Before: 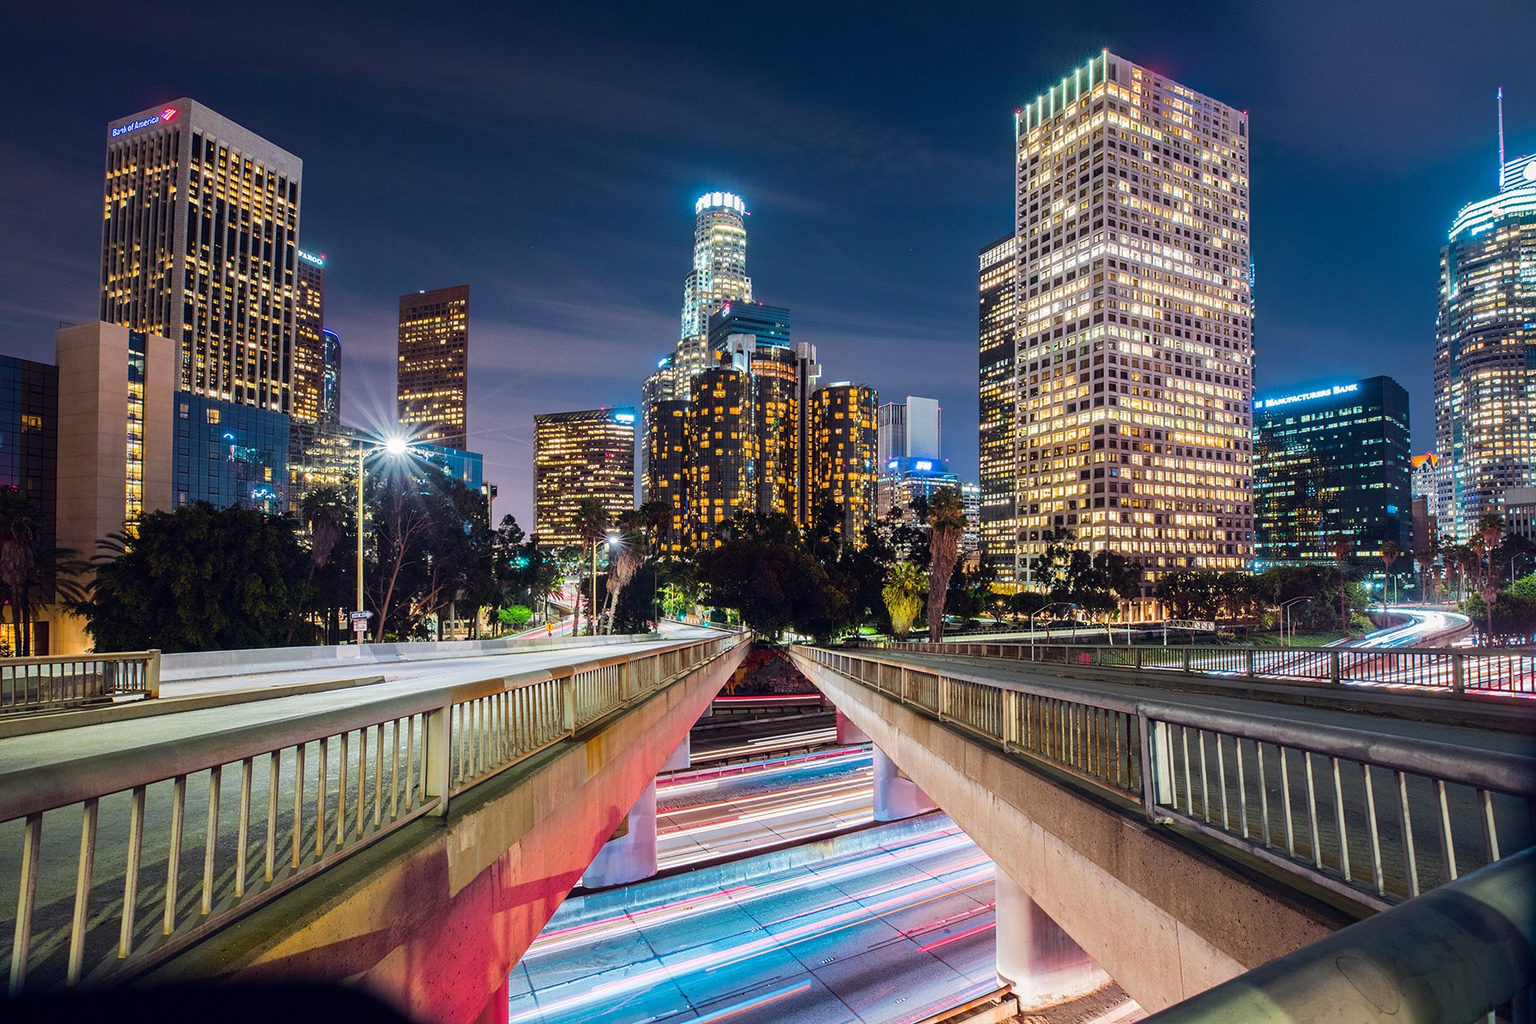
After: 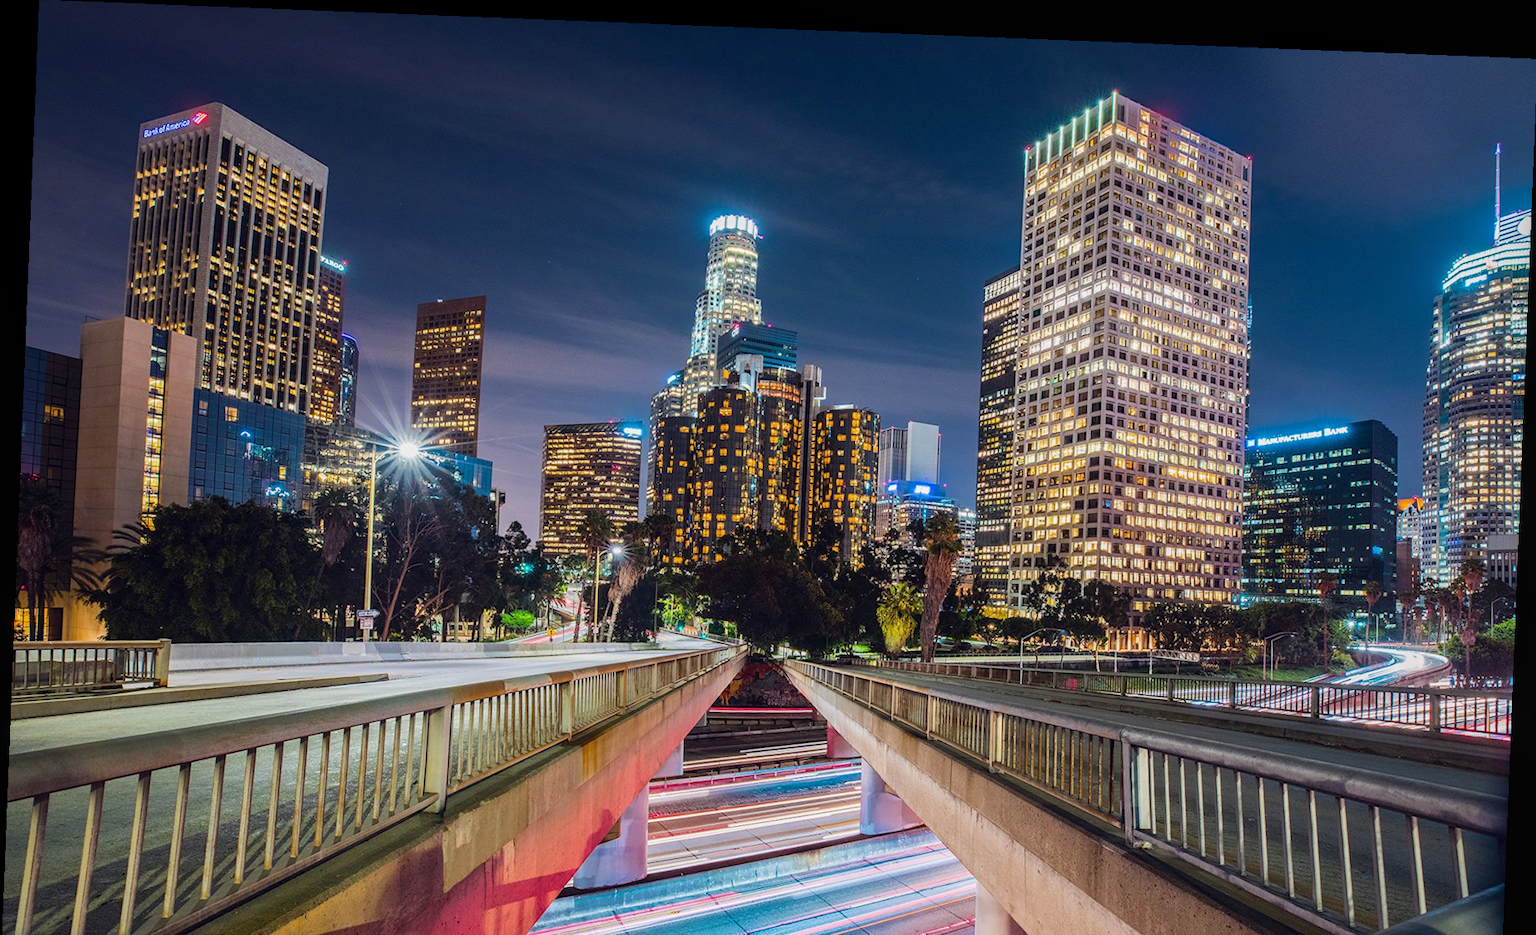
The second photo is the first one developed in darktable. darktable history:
rotate and perspective: rotation 2.27°, automatic cropping off
tone equalizer: -8 EV -0.002 EV, -7 EV 0.005 EV, -6 EV -0.009 EV, -5 EV 0.011 EV, -4 EV -0.012 EV, -3 EV 0.007 EV, -2 EV -0.062 EV, -1 EV -0.293 EV, +0 EV -0.582 EV, smoothing diameter 2%, edges refinement/feathering 20, mask exposure compensation -1.57 EV, filter diffusion 5
crop and rotate: top 0%, bottom 11.49%
local contrast: detail 110%
